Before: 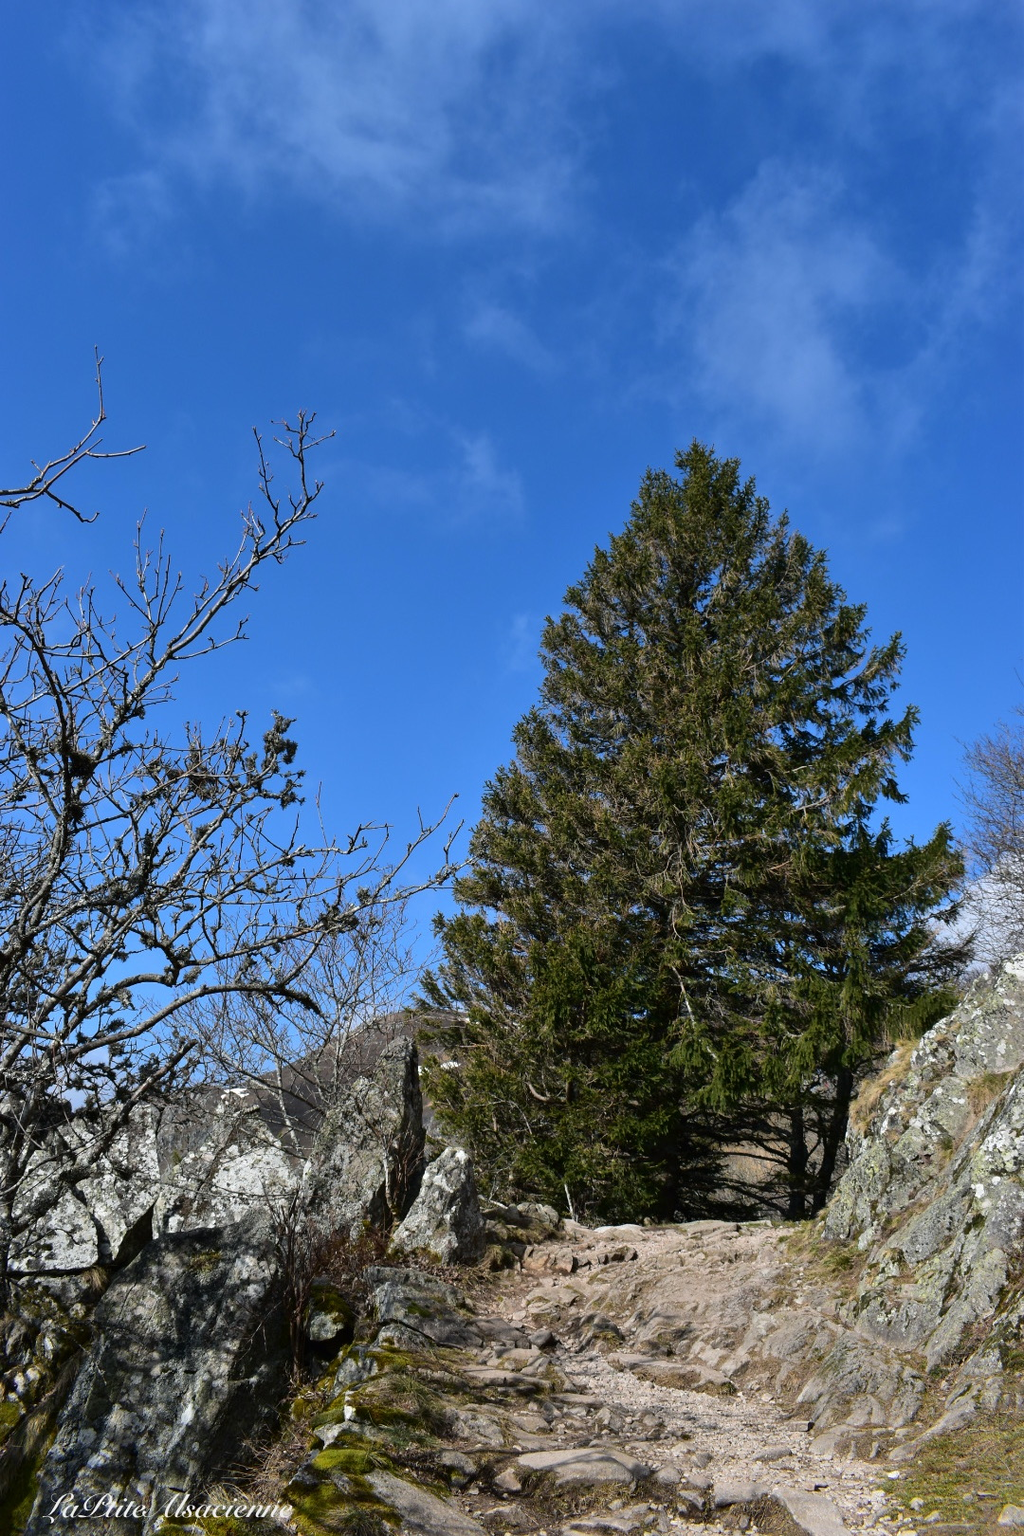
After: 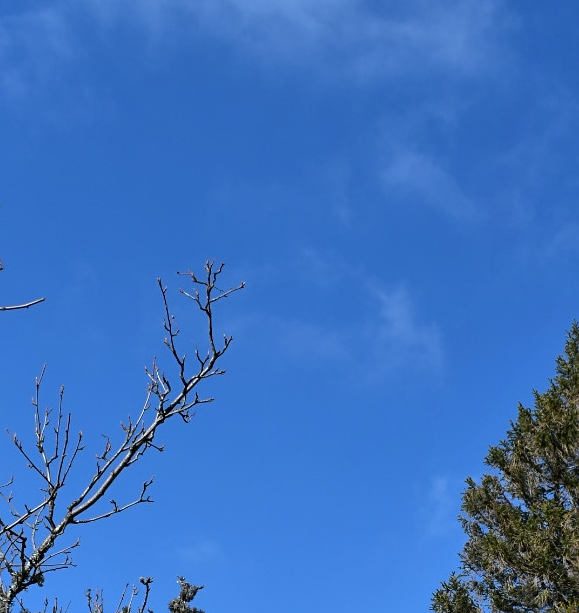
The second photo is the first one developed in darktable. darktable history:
crop: left 10.121%, top 10.631%, right 36.218%, bottom 51.526%
shadows and highlights: shadows 32.83, highlights -47.7, soften with gaussian
sharpen: amount 0.2
